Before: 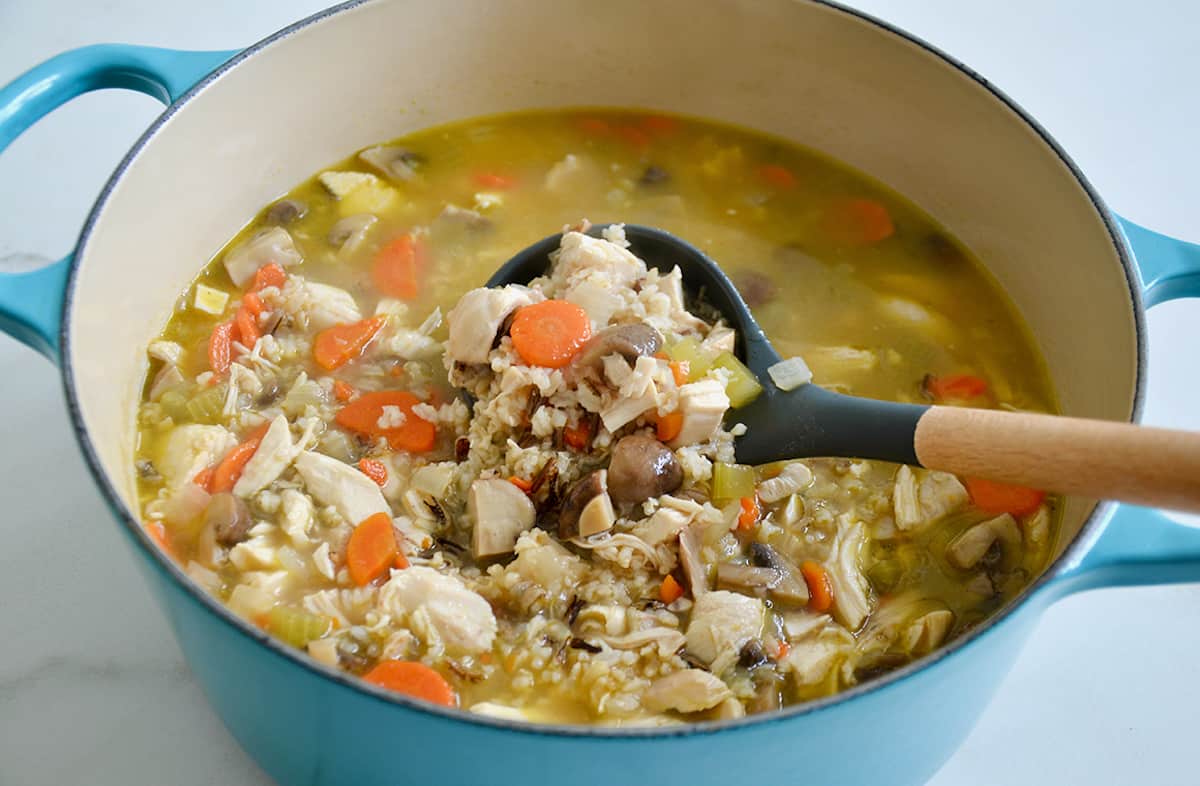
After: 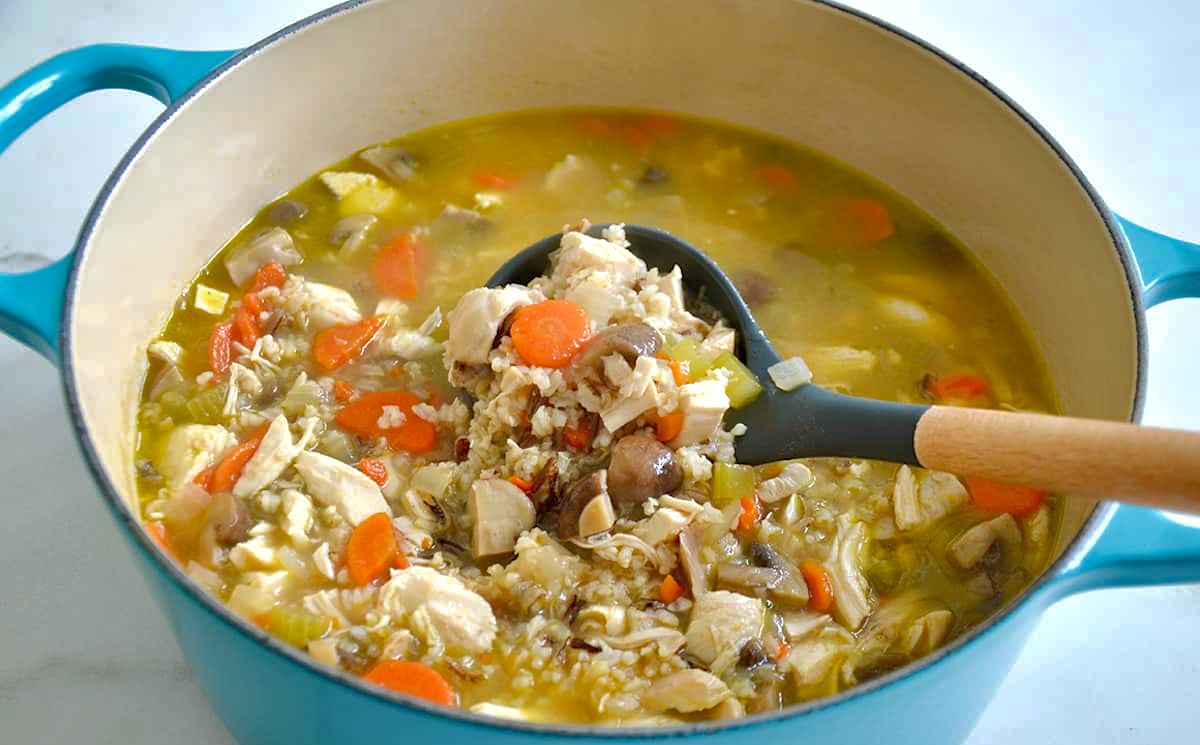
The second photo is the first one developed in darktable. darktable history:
exposure: exposure 0.376 EV, compensate highlight preservation false
shadows and highlights: shadows 61.16, highlights -59.69, highlights color adjustment 41.8%
haze removal: compatibility mode true, adaptive false
crop and rotate: top 0.006%, bottom 5.196%
